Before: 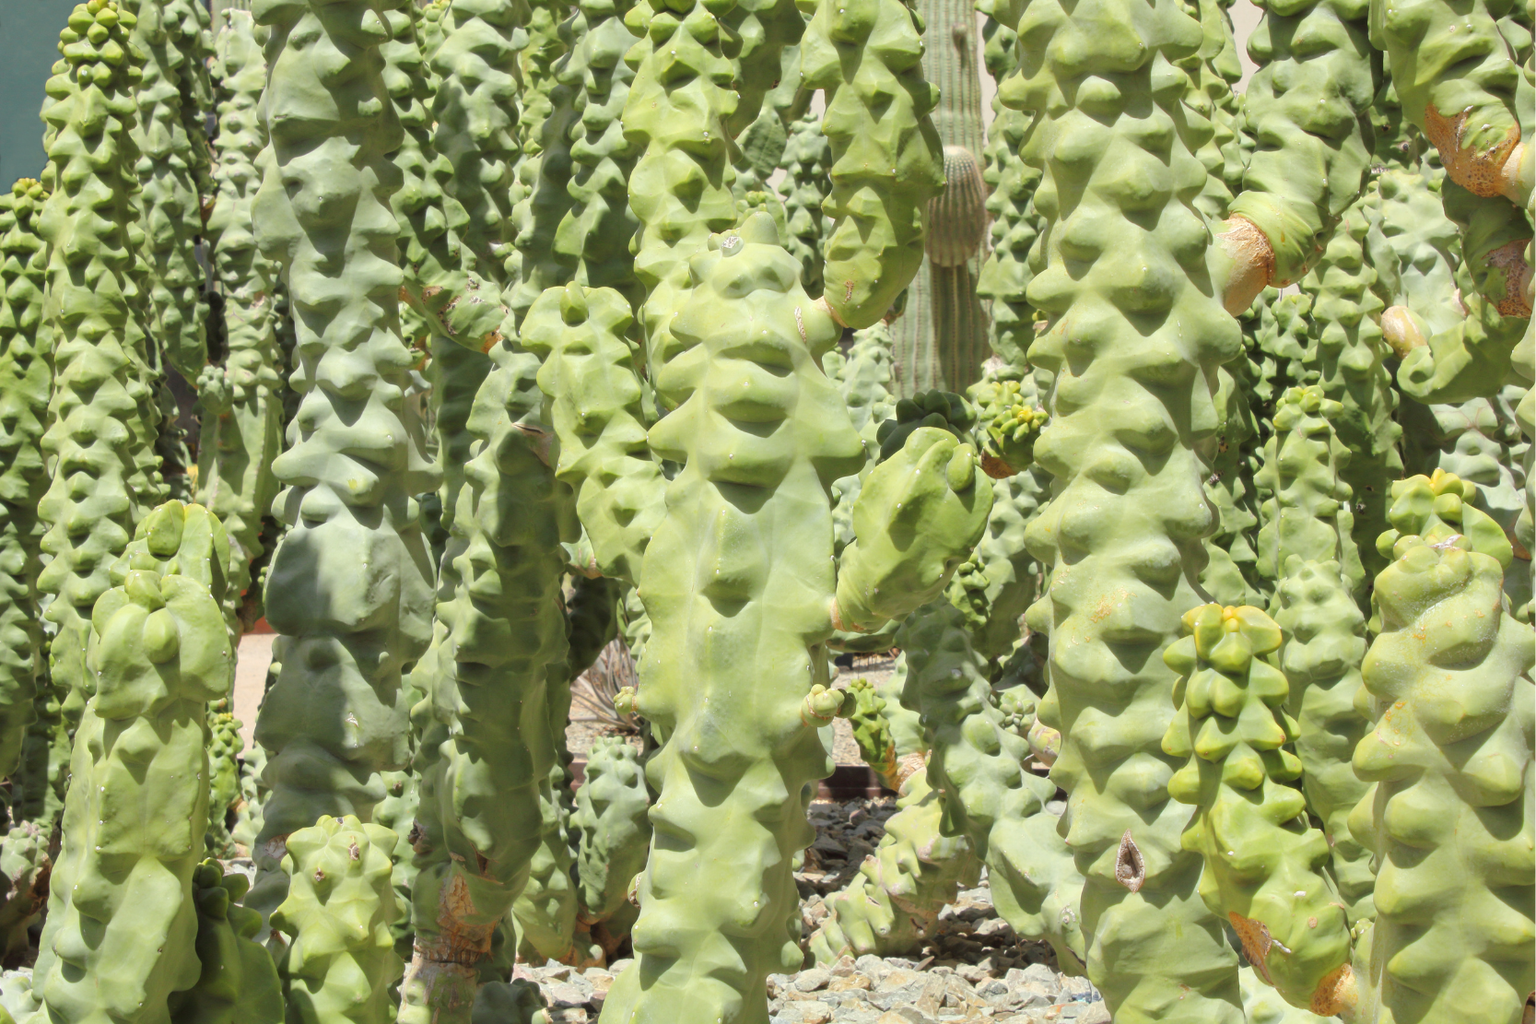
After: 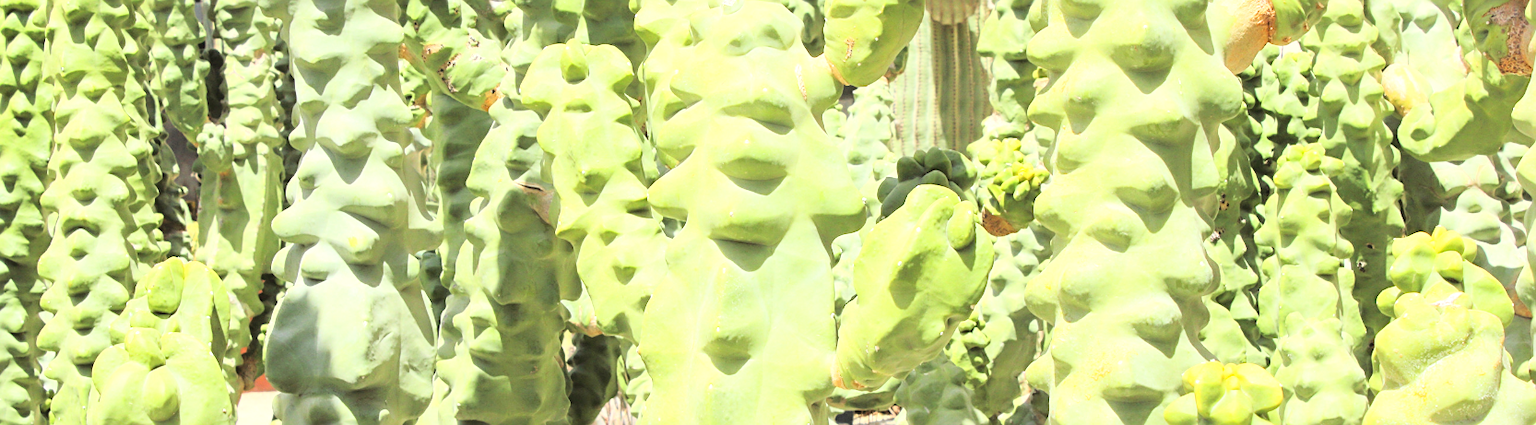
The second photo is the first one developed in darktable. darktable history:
exposure: black level correction 0, exposure 0.595 EV, compensate highlight preservation false
base curve: curves: ch0 [(0, 0) (0.028, 0.03) (0.121, 0.232) (0.46, 0.748) (0.859, 0.968) (1, 1)]
crop and rotate: top 23.685%, bottom 34.678%
sharpen: on, module defaults
